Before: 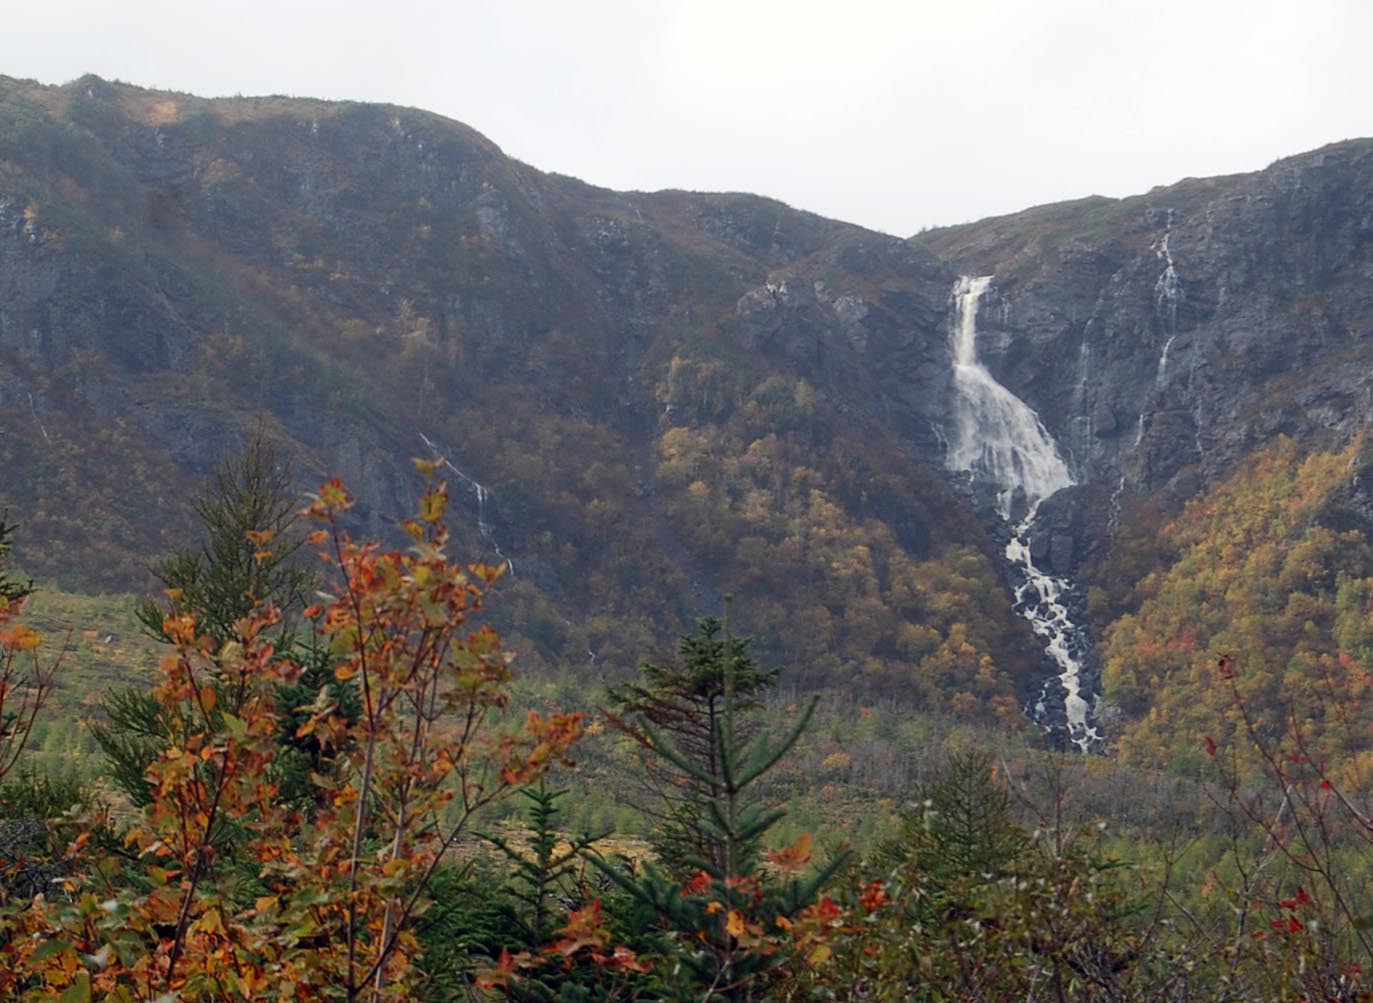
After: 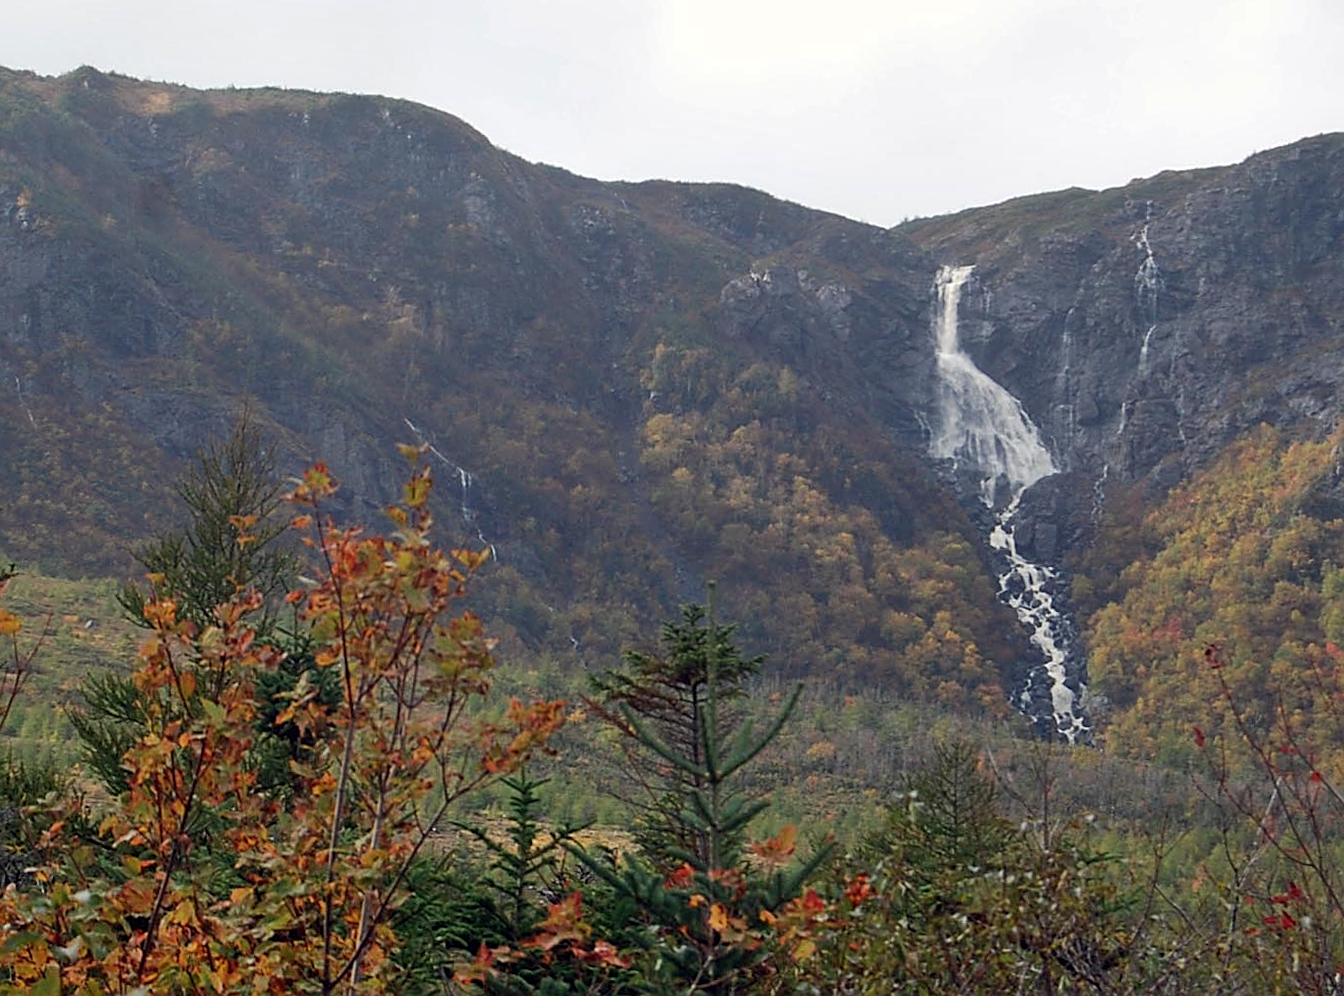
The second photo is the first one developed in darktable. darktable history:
sharpen: on, module defaults
shadows and highlights: shadows 32.83, highlights -47.7, soften with gaussian
rotate and perspective: rotation 0.226°, lens shift (vertical) -0.042, crop left 0.023, crop right 0.982, crop top 0.006, crop bottom 0.994
